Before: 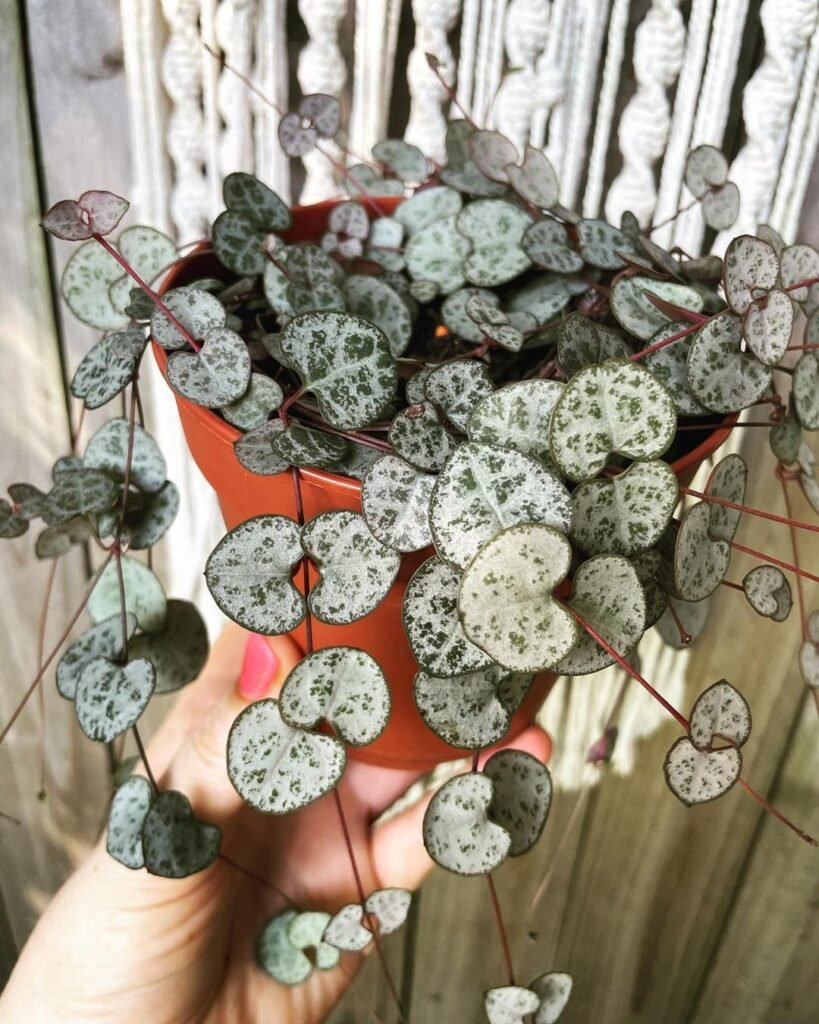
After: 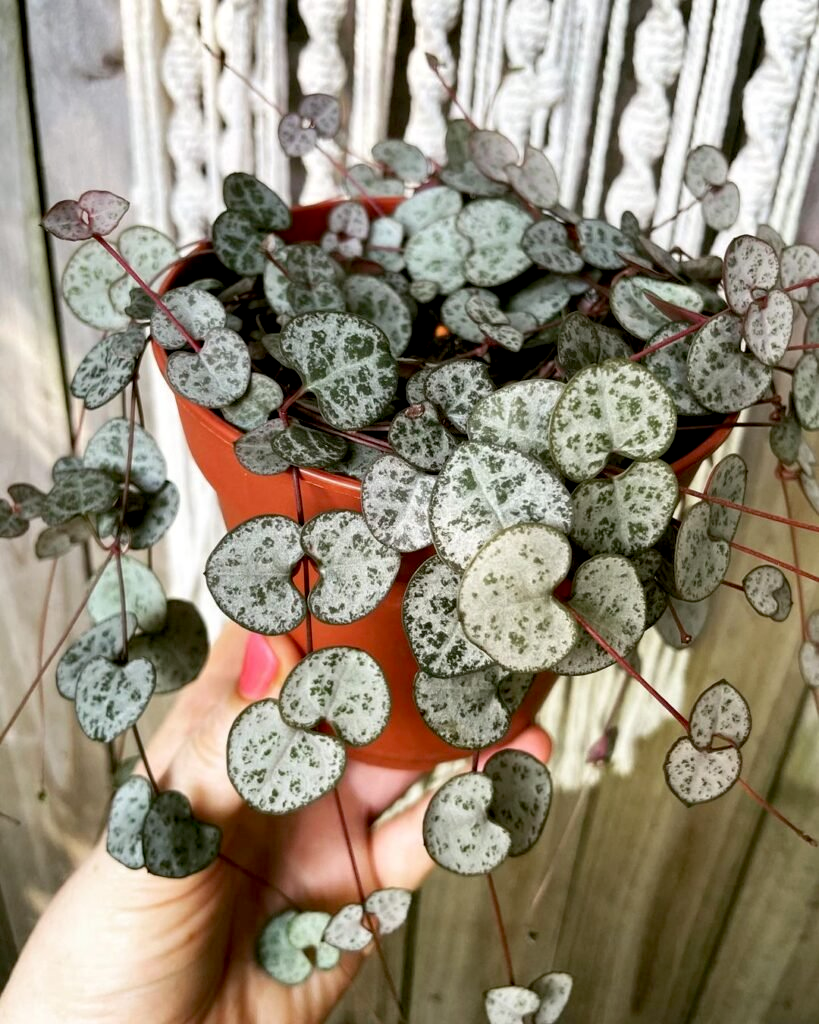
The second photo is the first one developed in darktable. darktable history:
exposure: black level correction 0.01, exposure 0.017 EV, compensate exposure bias true, compensate highlight preservation false
